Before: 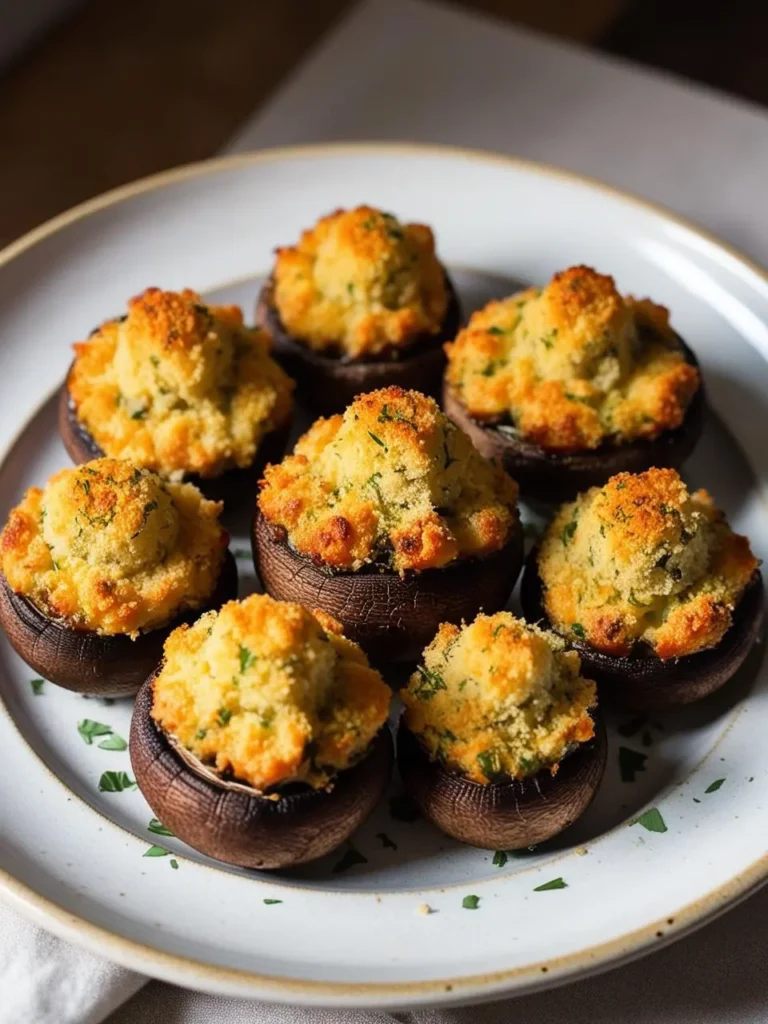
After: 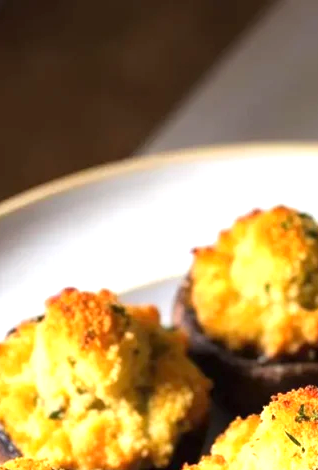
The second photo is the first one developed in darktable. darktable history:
crop and rotate: left 10.832%, top 0.045%, right 47.663%, bottom 54.019%
exposure: exposure 1.001 EV, compensate highlight preservation false
